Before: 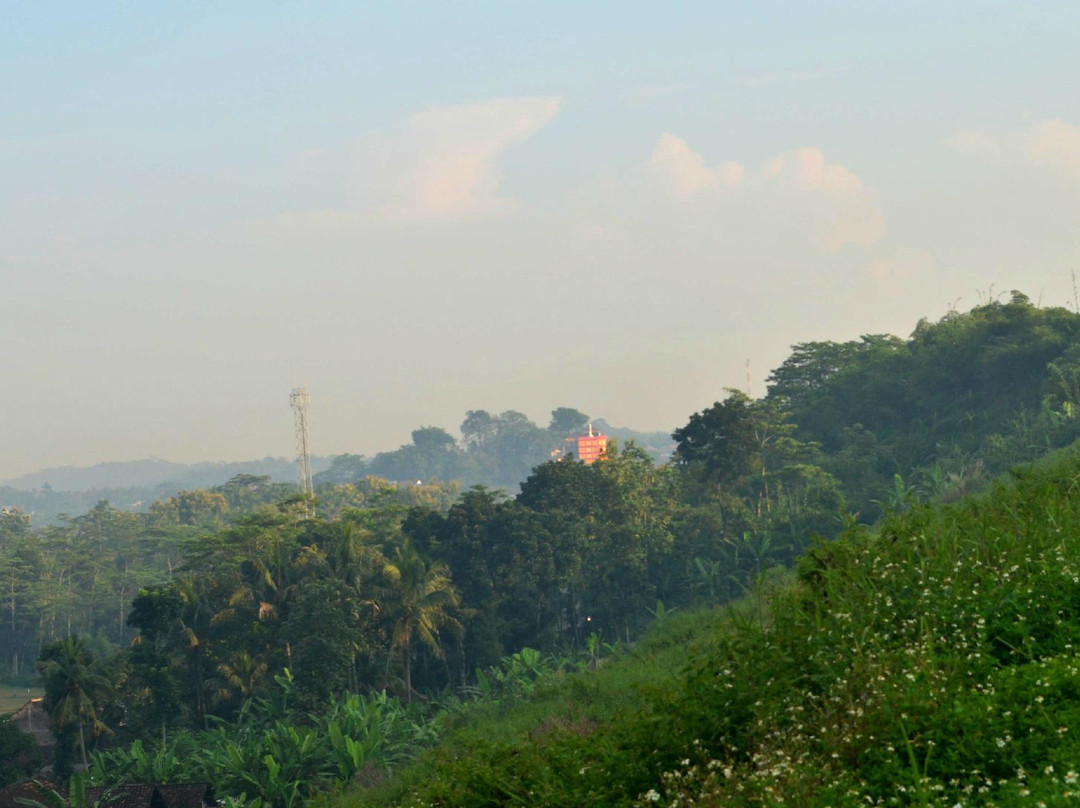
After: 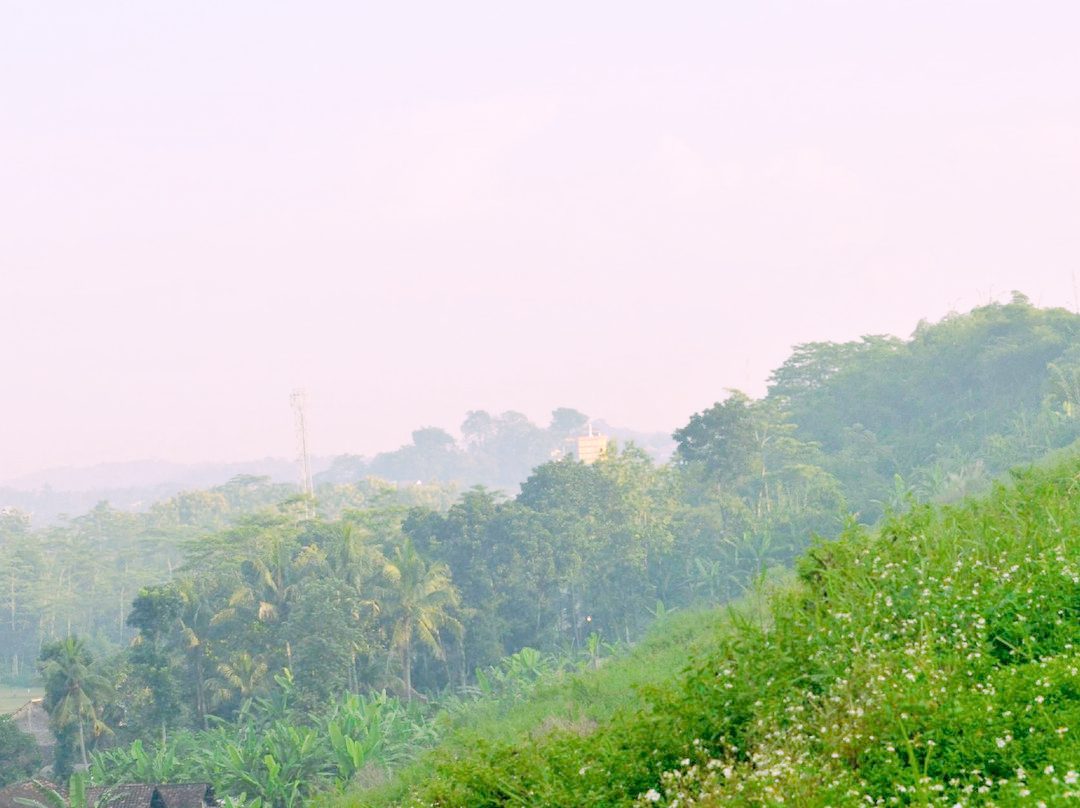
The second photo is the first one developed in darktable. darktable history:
tone curve: curves: ch0 [(0, 0) (0.003, 0) (0.011, 0.001) (0.025, 0.003) (0.044, 0.005) (0.069, 0.012) (0.1, 0.023) (0.136, 0.039) (0.177, 0.088) (0.224, 0.15) (0.277, 0.239) (0.335, 0.334) (0.399, 0.43) (0.468, 0.526) (0.543, 0.621) (0.623, 0.711) (0.709, 0.791) (0.801, 0.87) (0.898, 0.949) (1, 1)], preserve colors none
color look up table: target L [89.48, 84, 78.57, 68.9, 47.27, 66.58, 64.65, 62.14, 57.25, 51.07, 34.18, 36.81, 34.67, 25.28, 8.458, 200.46, 79.44, 86.71, 84.31, 68.4, 56.15, 56.91, 58.52, 41.64, 38.39, 39.68, 26.13, 88.81, 84.85, 79.62, 64.68, 72.51, 62.48, 54.57, 47.36, 52.84, 47.42, 48.93, 49.93, 41.2, 31.35, 20.7, 3.648, 79.36, 77.9, 71.42, 77.71, 67.83, 66.99], target a [6.765, -5.877, -43.92, -7.04, -37.34, -2.265, -44.63, -51.7, -18.31, -21.83, -24.66, -19.75, -24.84, -2.617, -11.06, 0, 5.15, 0.637, 10.19, 23, 55.44, 58.3, 41.75, 20.45, 6.143, 43.16, 25.43, 18.71, 23.86, 16.28, 54.39, 46.63, 66.8, 14.67, 4.683, 13.63, 36.73, 56.74, 62.21, 41.19, 27.33, 13.43, -3.891, -47.46, -41.31, -43.82, -6.478, -6.763, -19.65], target b [-3.824, 19.69, -4.088, 58.02, 35.59, 52.27, 17.44, 42.33, 34.86, 41.09, 23.9, 2.26, 24.35, 20.52, 11.3, 0, 59.28, 33.45, 18.73, 58.1, 30.91, 13.32, 19.28, 34.16, 3.686, 33.03, 25.58, -6.723, -26.59, -33.41, -21.03, -37.79, -45.29, -53.44, -30.92, -66.23, -9.329, -1.267, -59.21, -36.67, -63.22, -28.8, -7.59, -15.53, -38.24, -19.61, -33.48, -2.921, -48.65], num patches 49
